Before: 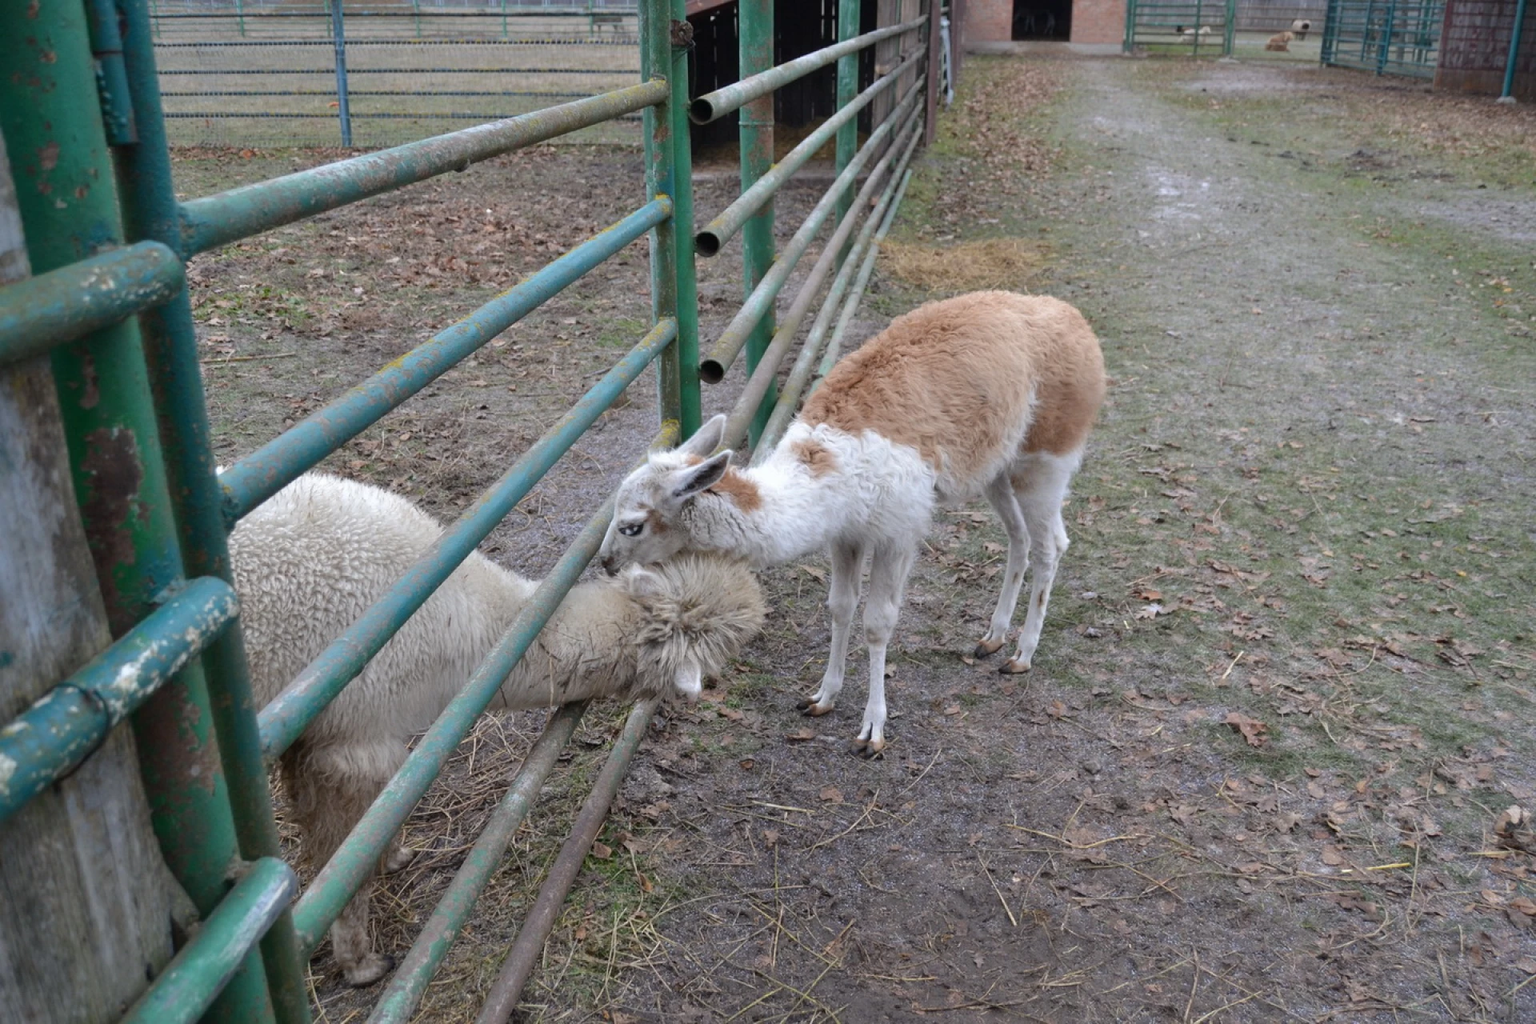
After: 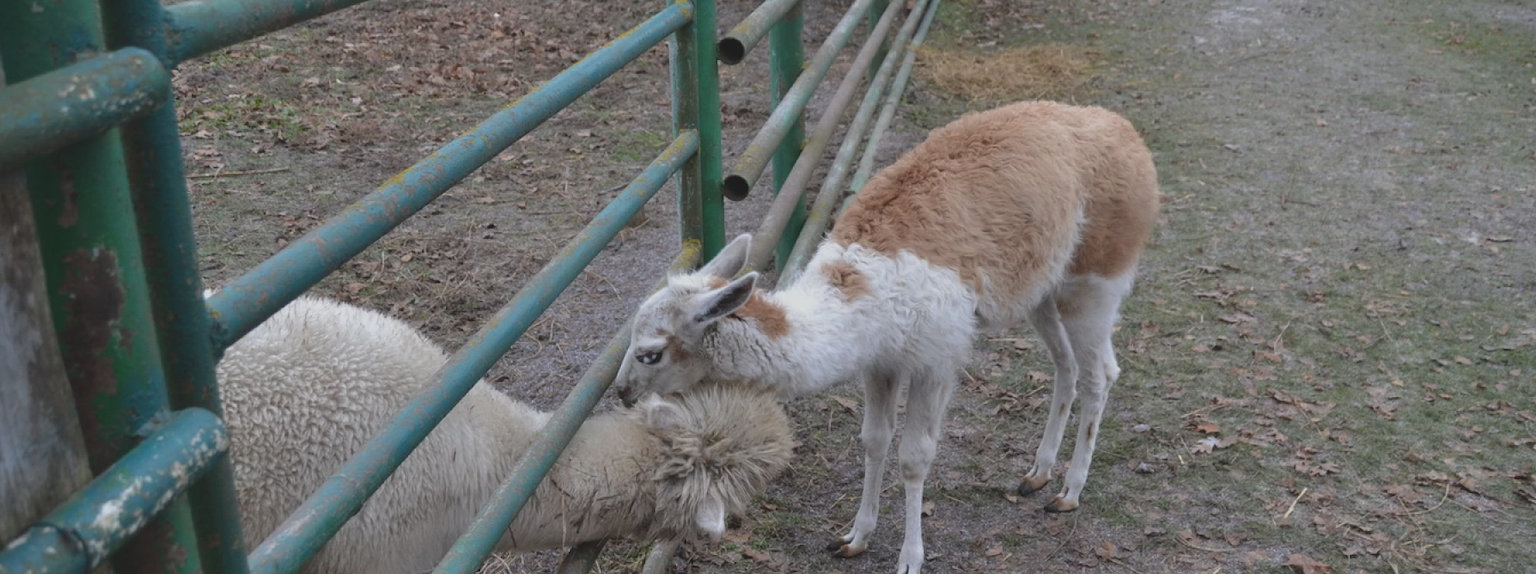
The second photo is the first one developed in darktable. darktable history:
crop: left 1.744%, top 19.225%, right 5.069%, bottom 28.357%
exposure: black level correction -0.015, exposure -0.5 EV, compensate highlight preservation false
vignetting: fall-off start 100%, brightness -0.282, width/height ratio 1.31
